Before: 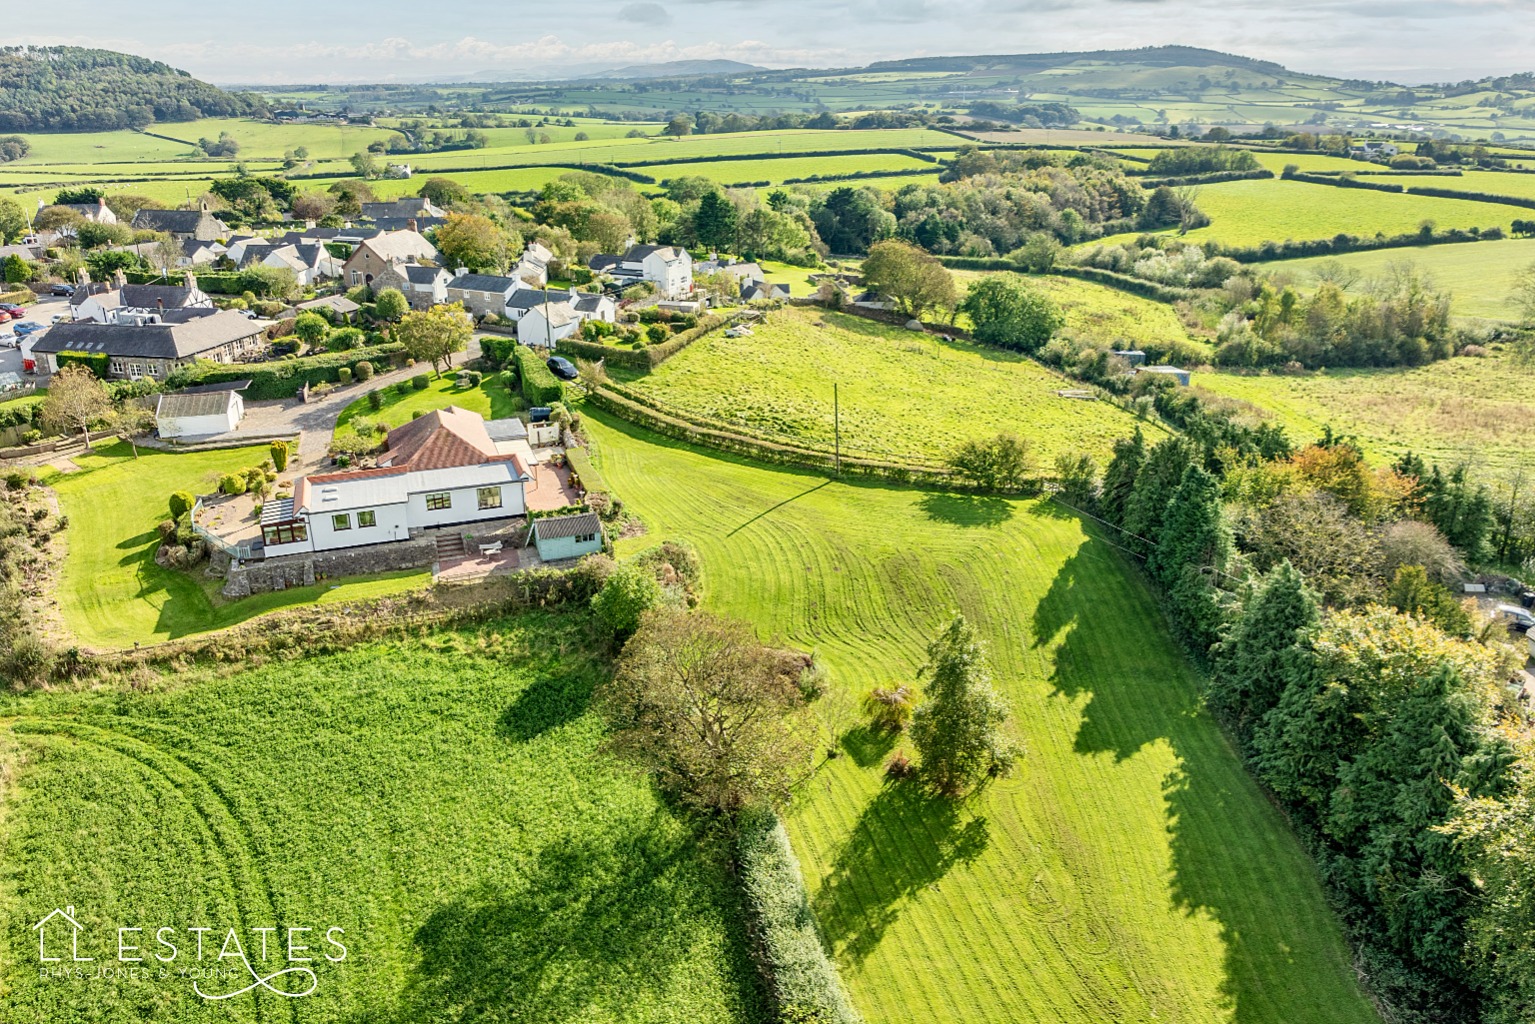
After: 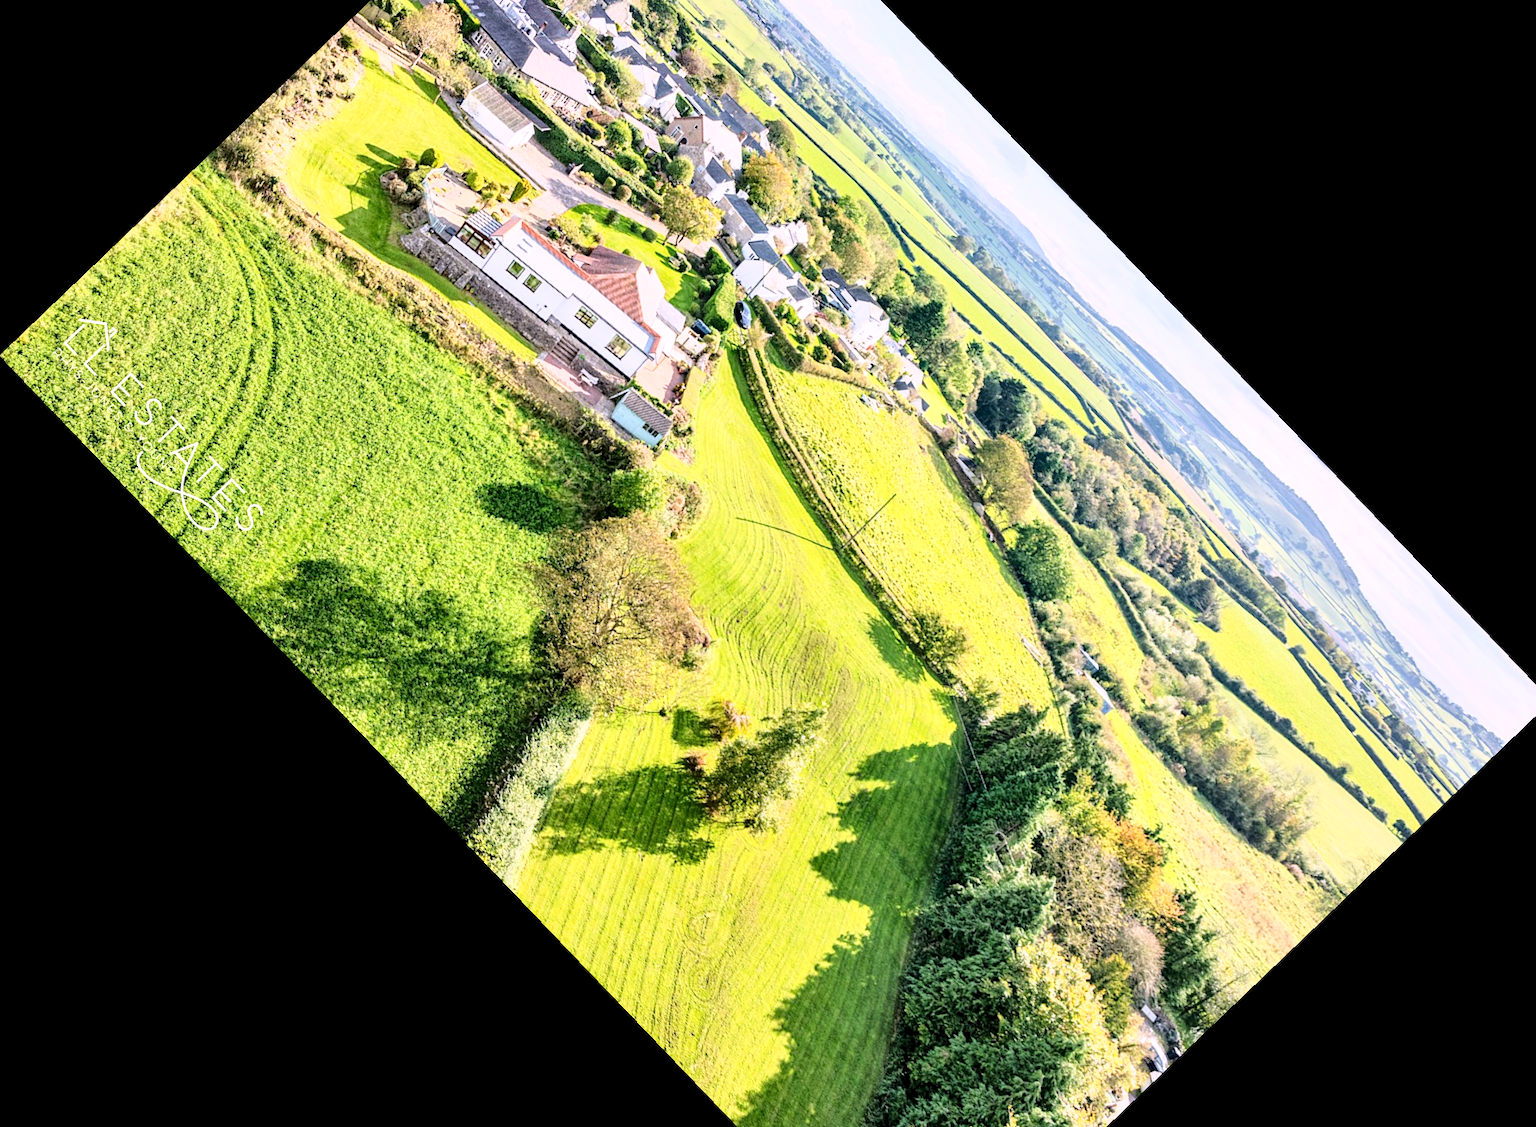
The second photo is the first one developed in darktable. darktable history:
local contrast: highlights 100%, shadows 100%, detail 120%, midtone range 0.2
base curve: curves: ch0 [(0, 0) (0.028, 0.03) (0.121, 0.232) (0.46, 0.748) (0.859, 0.968) (1, 1)]
crop and rotate: angle -46.26°, top 16.234%, right 0.912%, bottom 11.704%
white balance: red 1.066, blue 1.119
